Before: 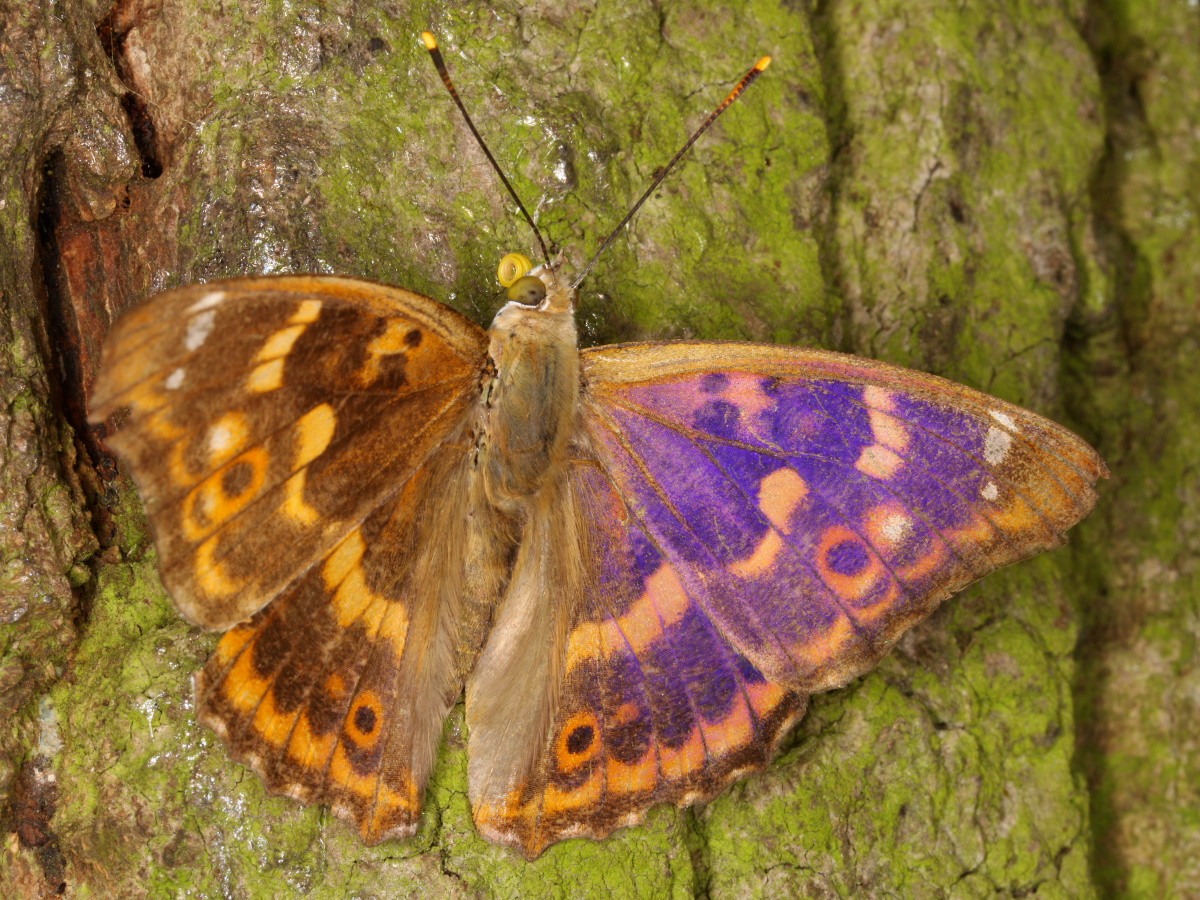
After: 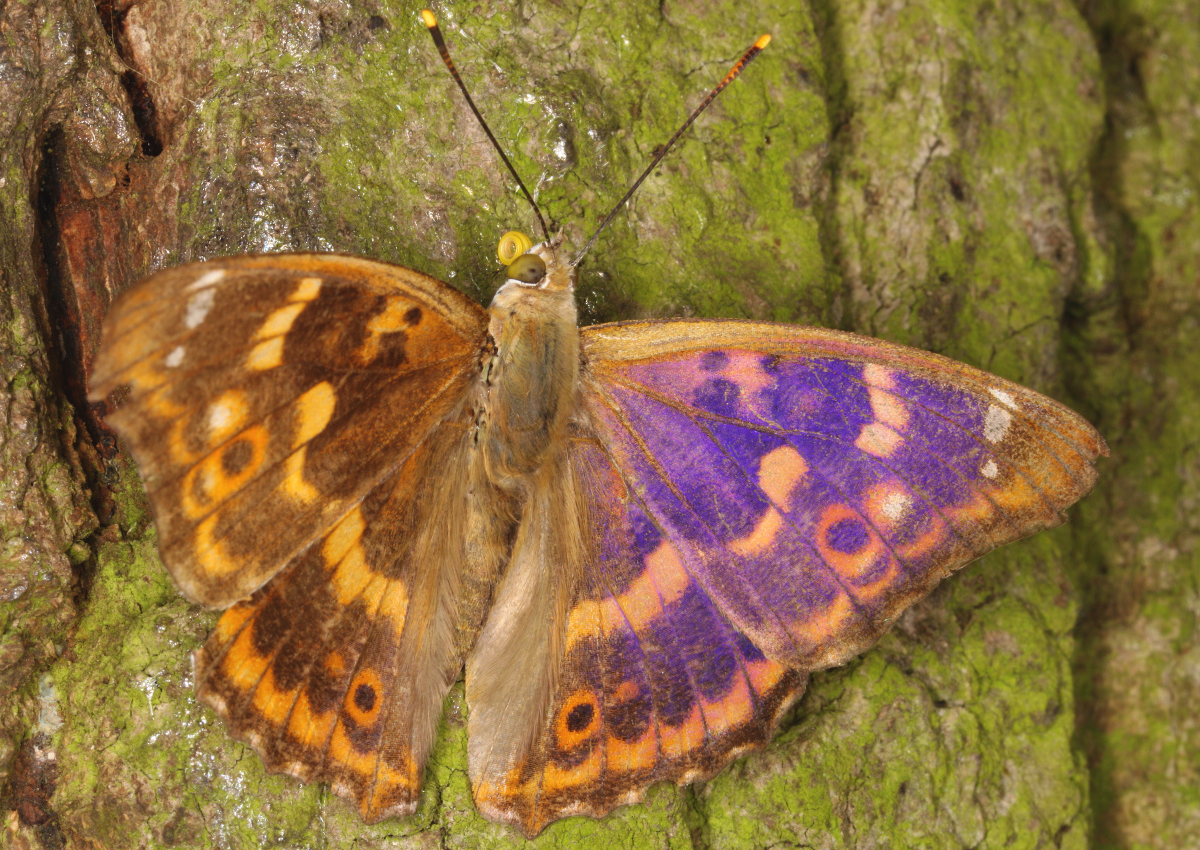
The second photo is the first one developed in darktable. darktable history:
crop and rotate: top 2.479%, bottom 3.018%
exposure: black level correction -0.005, exposure 0.054 EV, compensate highlight preservation false
